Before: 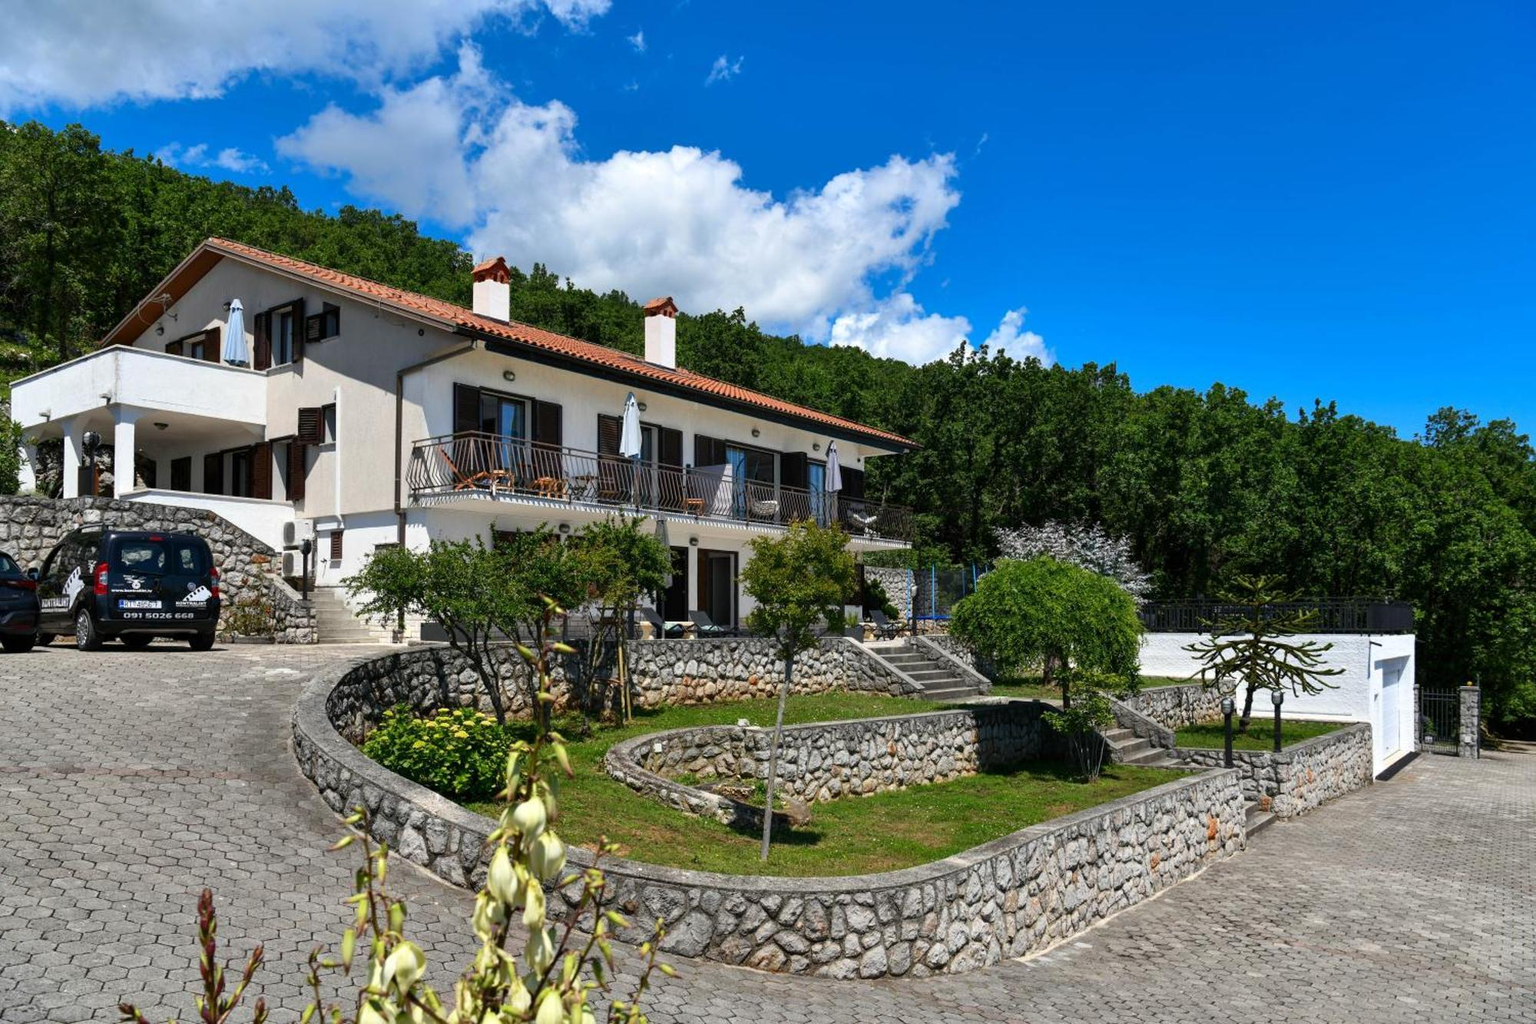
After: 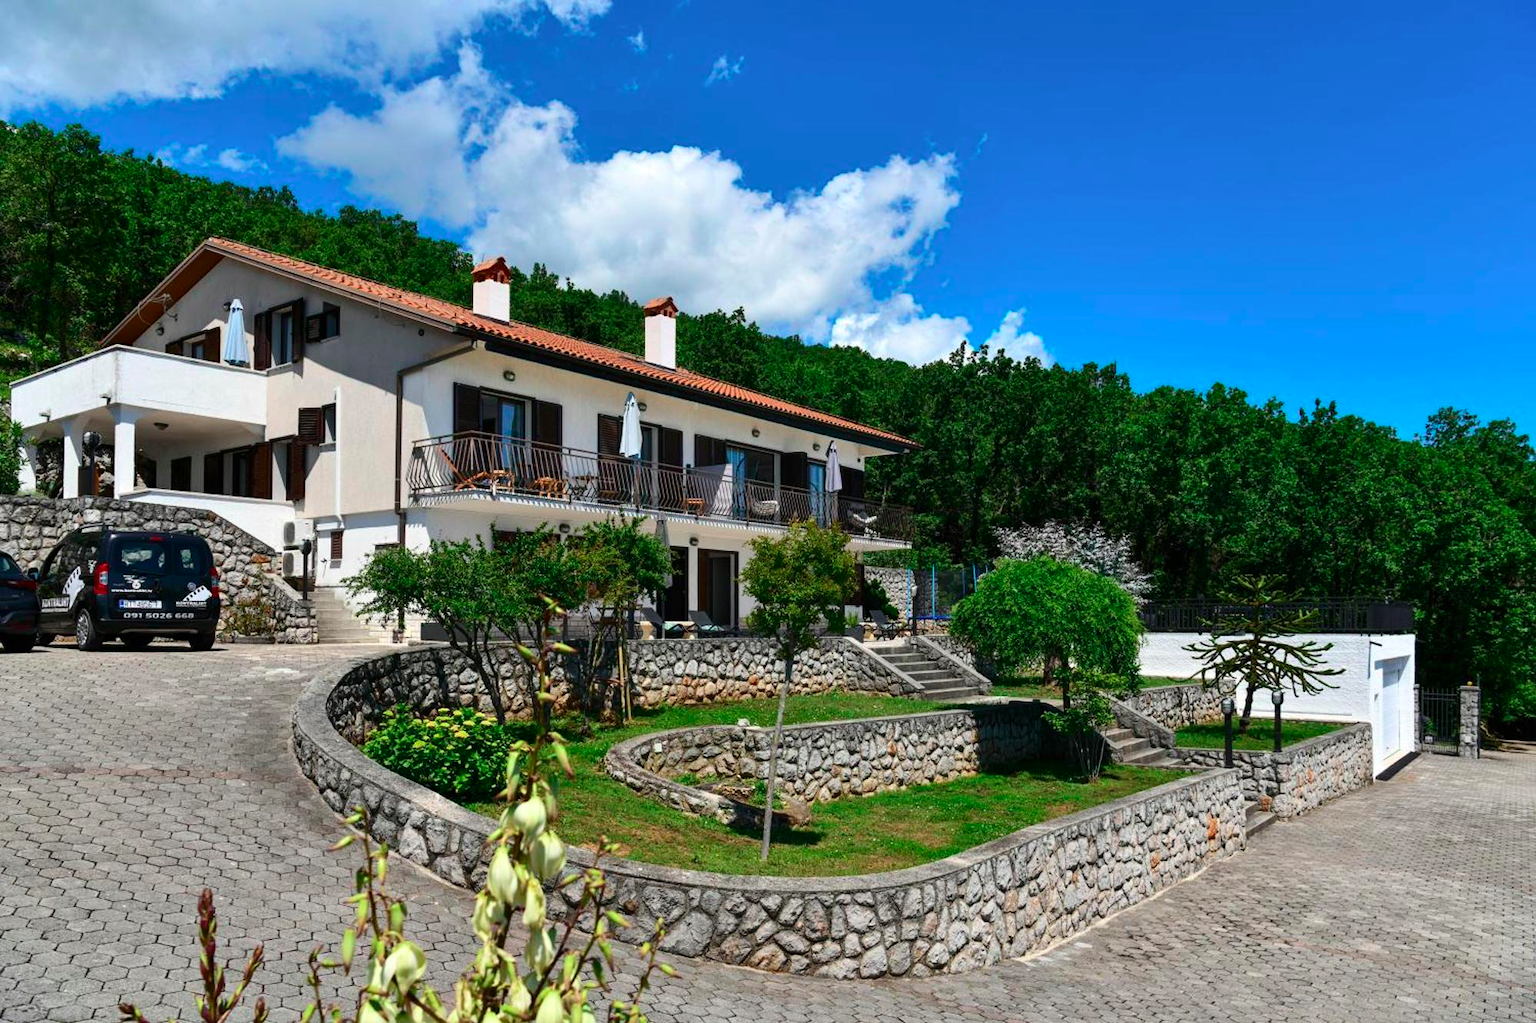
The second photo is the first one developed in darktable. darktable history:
tone curve: curves: ch0 [(0, 0) (0.183, 0.152) (0.571, 0.594) (1, 1)]; ch1 [(0, 0) (0.394, 0.307) (0.5, 0.5) (0.586, 0.597) (0.625, 0.647) (1, 1)]; ch2 [(0, 0) (0.5, 0.5) (0.604, 0.616) (1, 1)], color space Lab, independent channels, preserve colors none
